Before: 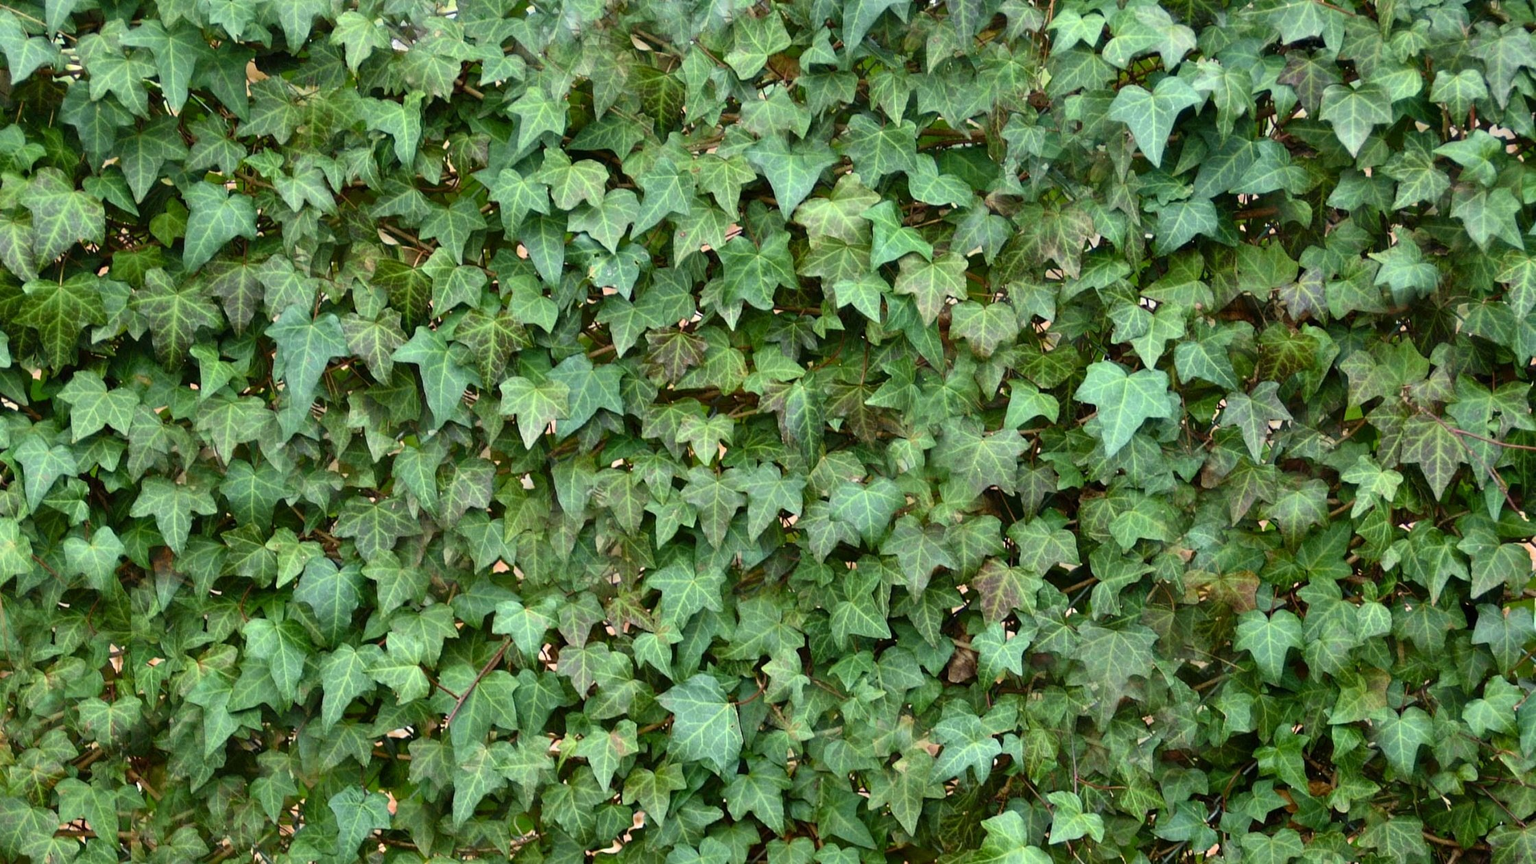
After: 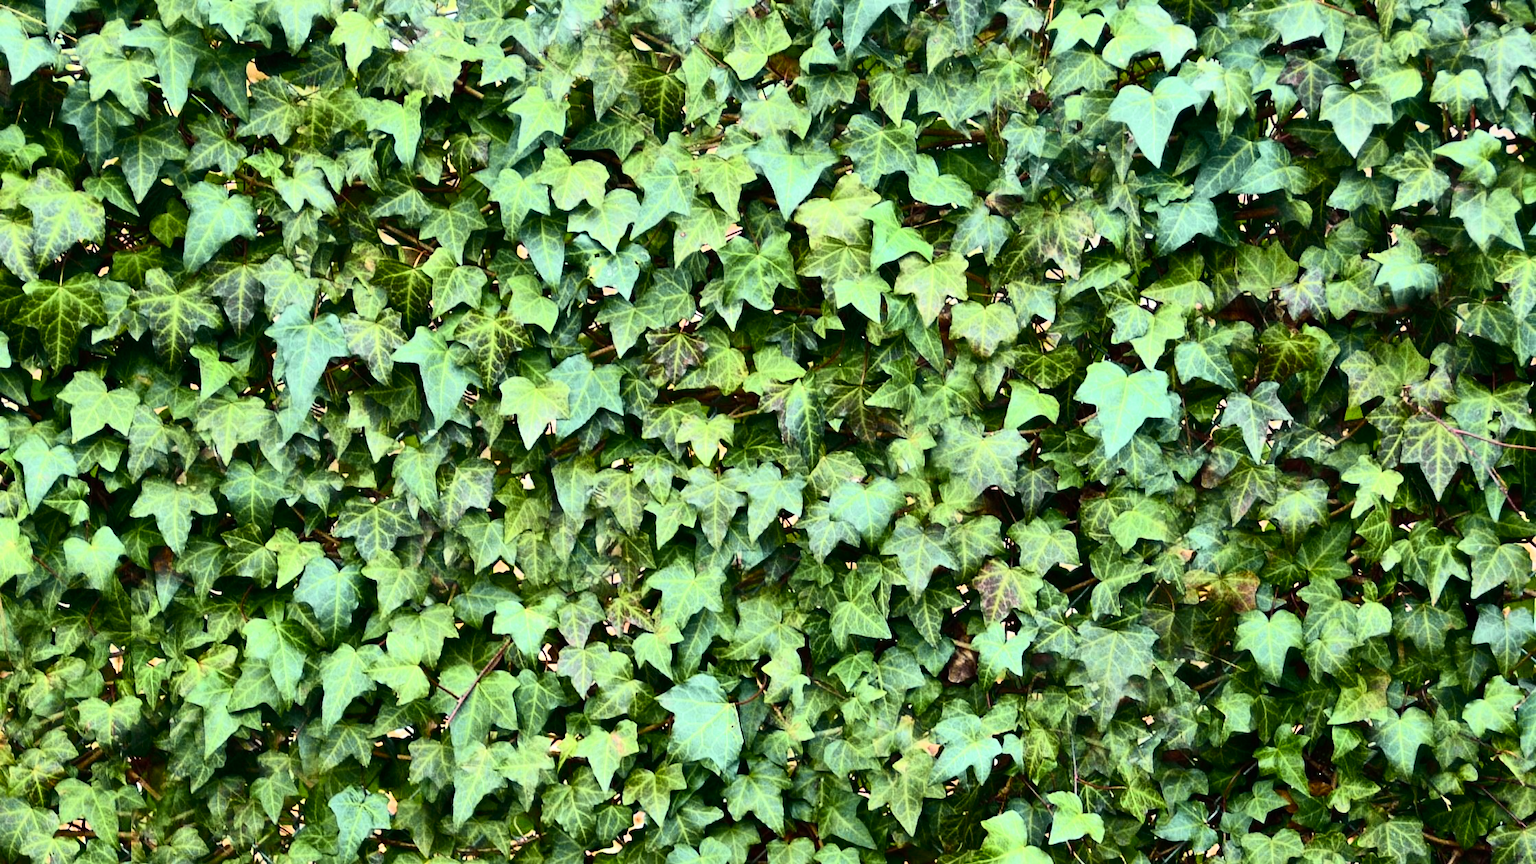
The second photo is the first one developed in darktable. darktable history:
color balance: mode lift, gamma, gain (sRGB)
tone equalizer: -8 EV -0.75 EV, -7 EV -0.7 EV, -6 EV -0.6 EV, -5 EV -0.4 EV, -3 EV 0.4 EV, -2 EV 0.6 EV, -1 EV 0.7 EV, +0 EV 0.75 EV, edges refinement/feathering 500, mask exposure compensation -1.57 EV, preserve details no
tone curve: curves: ch0 [(0, 0.001) (0.139, 0.096) (0.311, 0.278) (0.495, 0.531) (0.718, 0.816) (0.841, 0.909) (1, 0.967)]; ch1 [(0, 0) (0.272, 0.249) (0.388, 0.385) (0.469, 0.456) (0.495, 0.497) (0.538, 0.554) (0.578, 0.605) (0.707, 0.778) (1, 1)]; ch2 [(0, 0) (0.125, 0.089) (0.353, 0.329) (0.443, 0.408) (0.502, 0.499) (0.557, 0.542) (0.608, 0.635) (1, 1)], color space Lab, independent channels, preserve colors none
